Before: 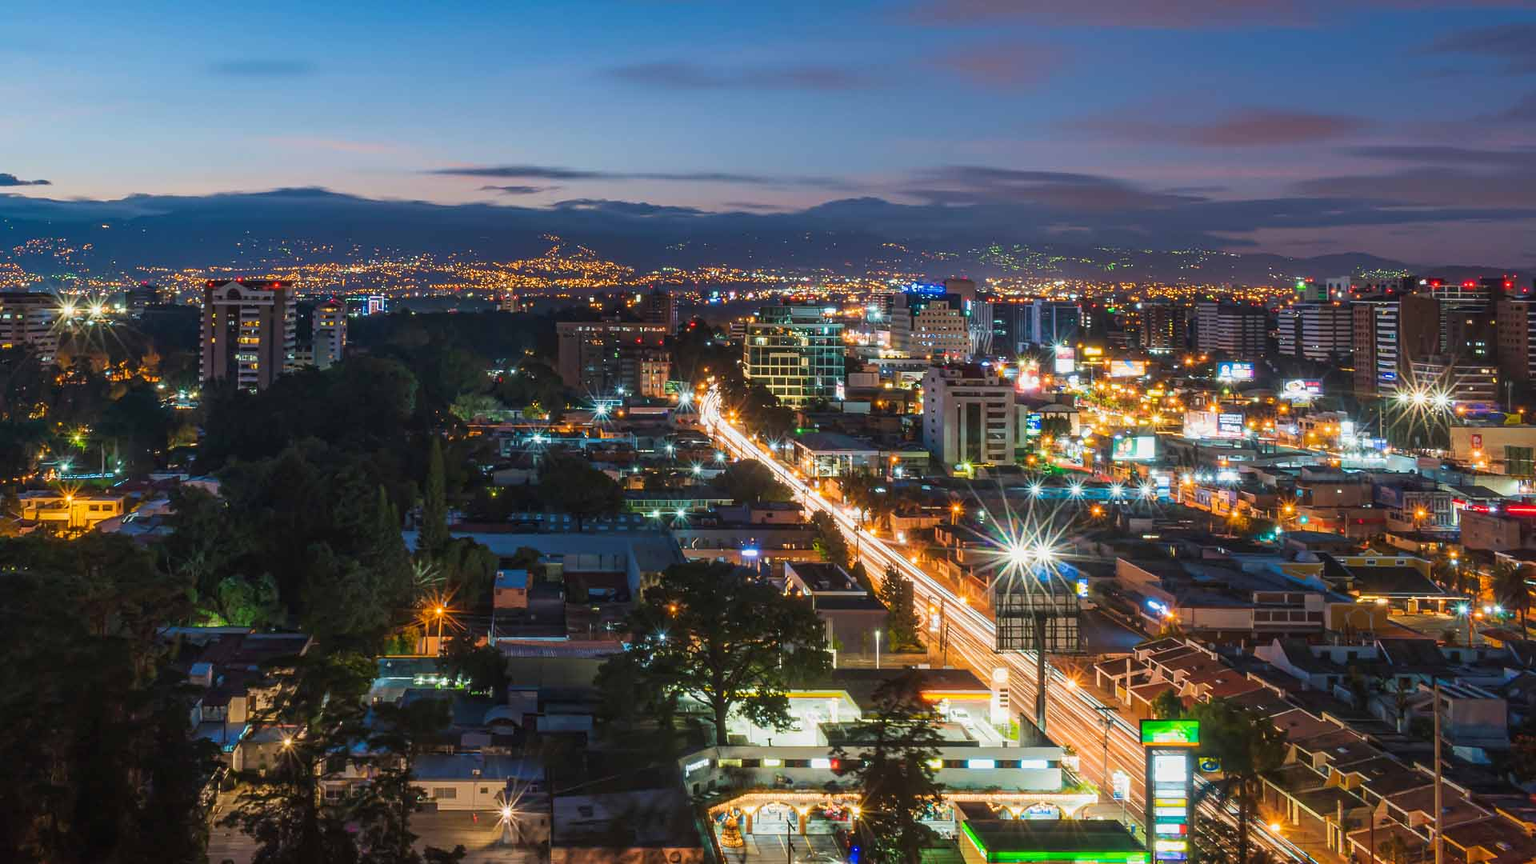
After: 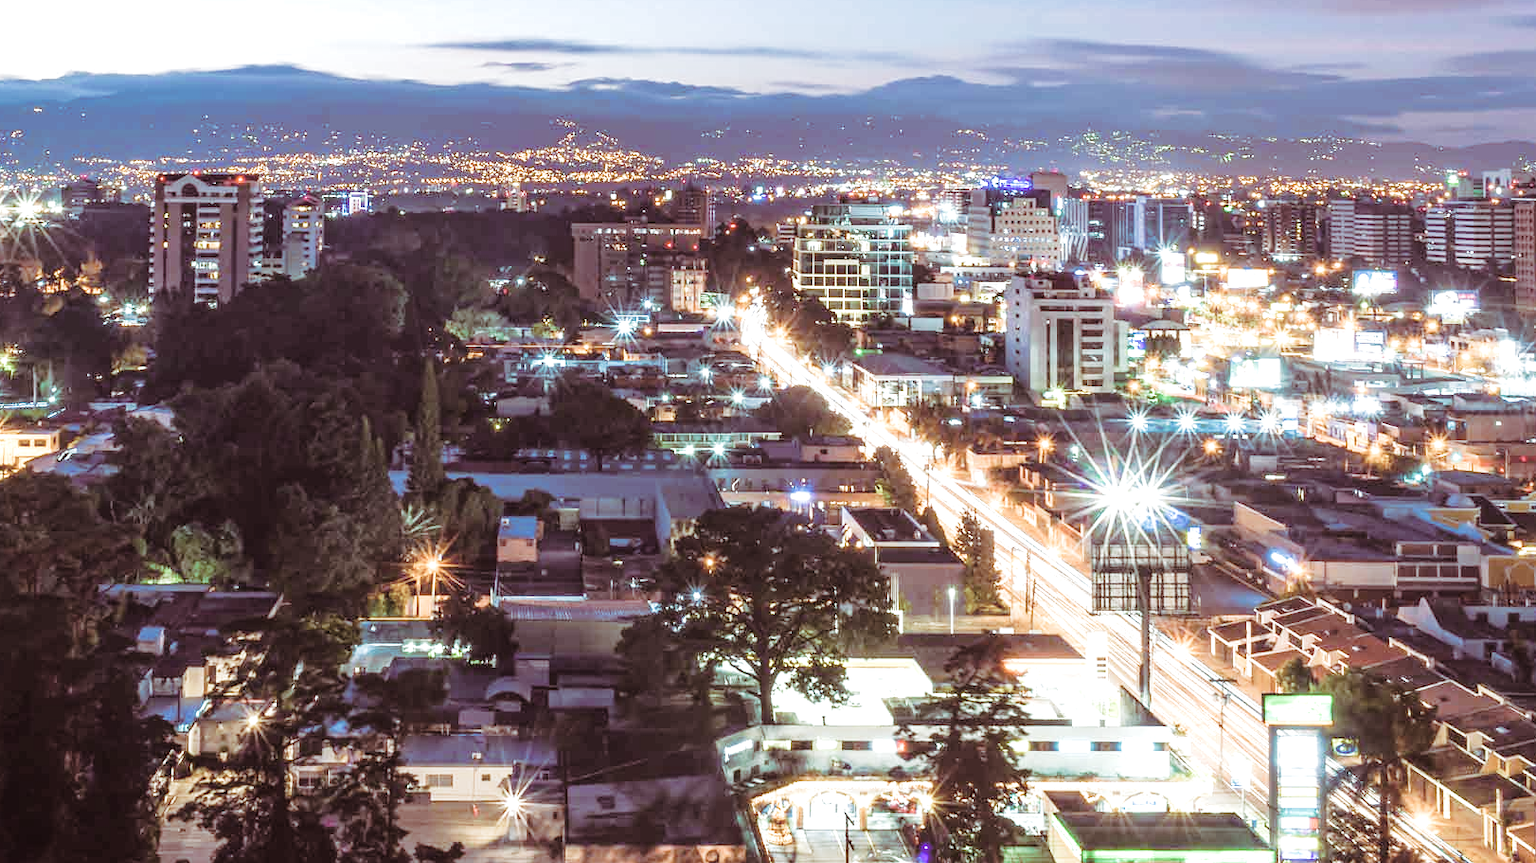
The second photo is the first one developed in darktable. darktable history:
color calibration: illuminant Planckian (black body), x 0.368, y 0.361, temperature 4275.92 K
exposure: exposure 0.785 EV, compensate highlight preservation false
split-toning: shadows › saturation 0.41, highlights › saturation 0, compress 33.55%
white balance: red 0.982, blue 1.018
tone curve: curves: ch0 [(0, 0) (0.003, 0.012) (0.011, 0.015) (0.025, 0.023) (0.044, 0.036) (0.069, 0.047) (0.1, 0.062) (0.136, 0.1) (0.177, 0.15) (0.224, 0.219) (0.277, 0.3) (0.335, 0.401) (0.399, 0.49) (0.468, 0.569) (0.543, 0.641) (0.623, 0.73) (0.709, 0.806) (0.801, 0.88) (0.898, 0.939) (1, 1)], preserve colors none
crop and rotate: left 4.842%, top 15.51%, right 10.668%
contrast brightness saturation: contrast -0.05, saturation -0.41
color balance rgb: perceptual saturation grading › global saturation 20%, perceptual saturation grading › highlights -50%, perceptual saturation grading › shadows 30%, perceptual brilliance grading › global brilliance 10%, perceptual brilliance grading › shadows 15%
